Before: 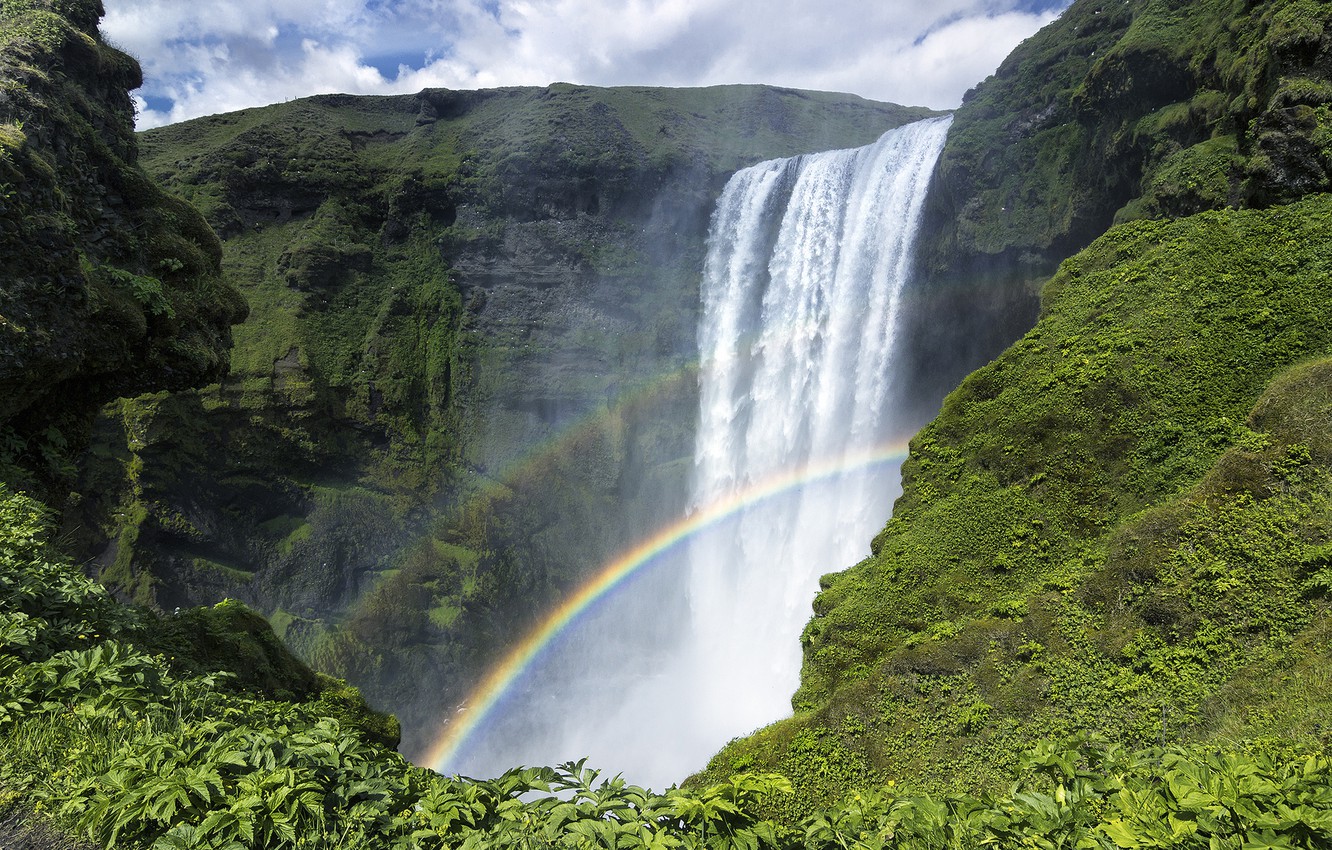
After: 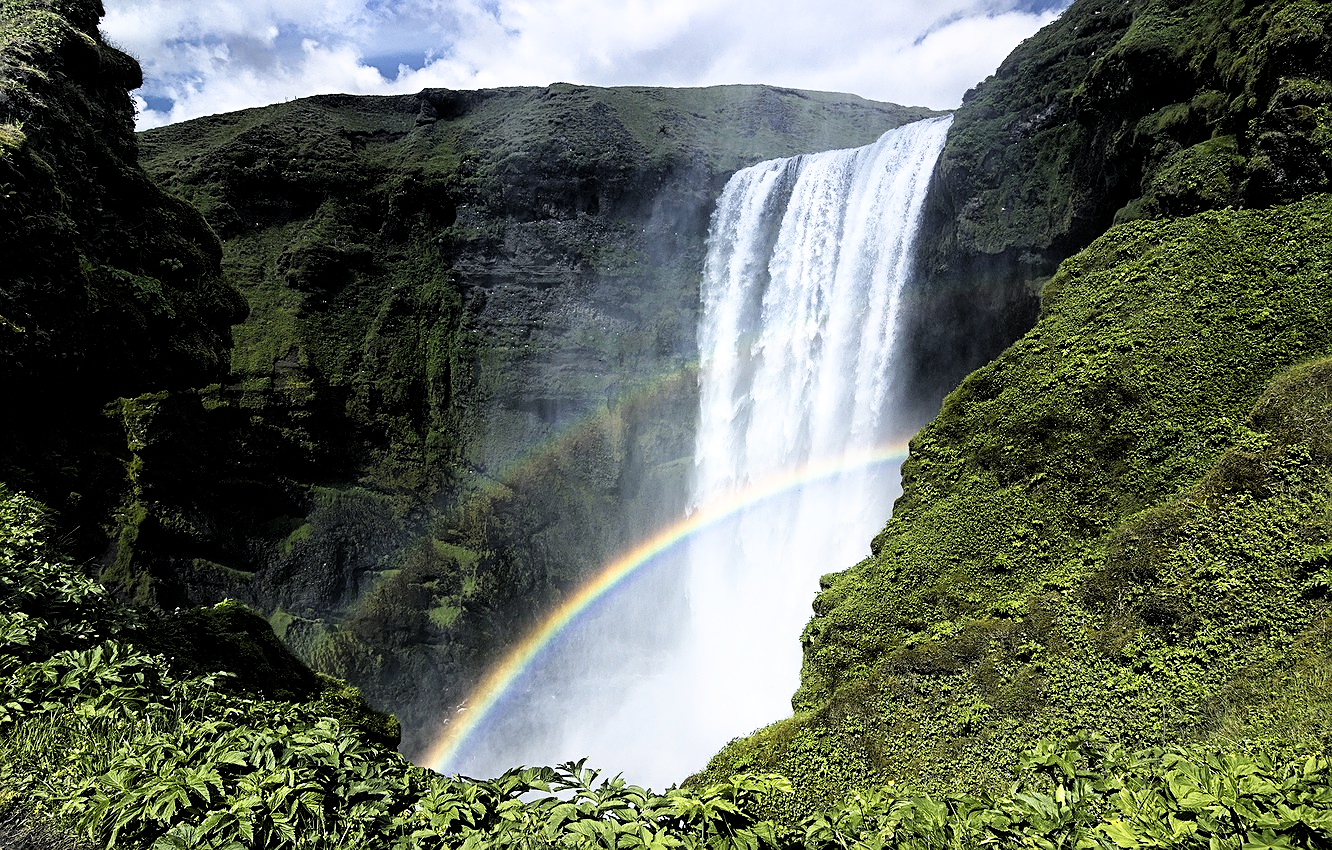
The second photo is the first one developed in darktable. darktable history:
shadows and highlights: shadows -22.59, highlights 47.15, soften with gaussian
filmic rgb: black relative exposure -5.59 EV, white relative exposure 2.51 EV, threshold 5.95 EV, target black luminance 0%, hardness 4.52, latitude 66.9%, contrast 1.459, shadows ↔ highlights balance -3.87%, enable highlight reconstruction true
sharpen: on, module defaults
